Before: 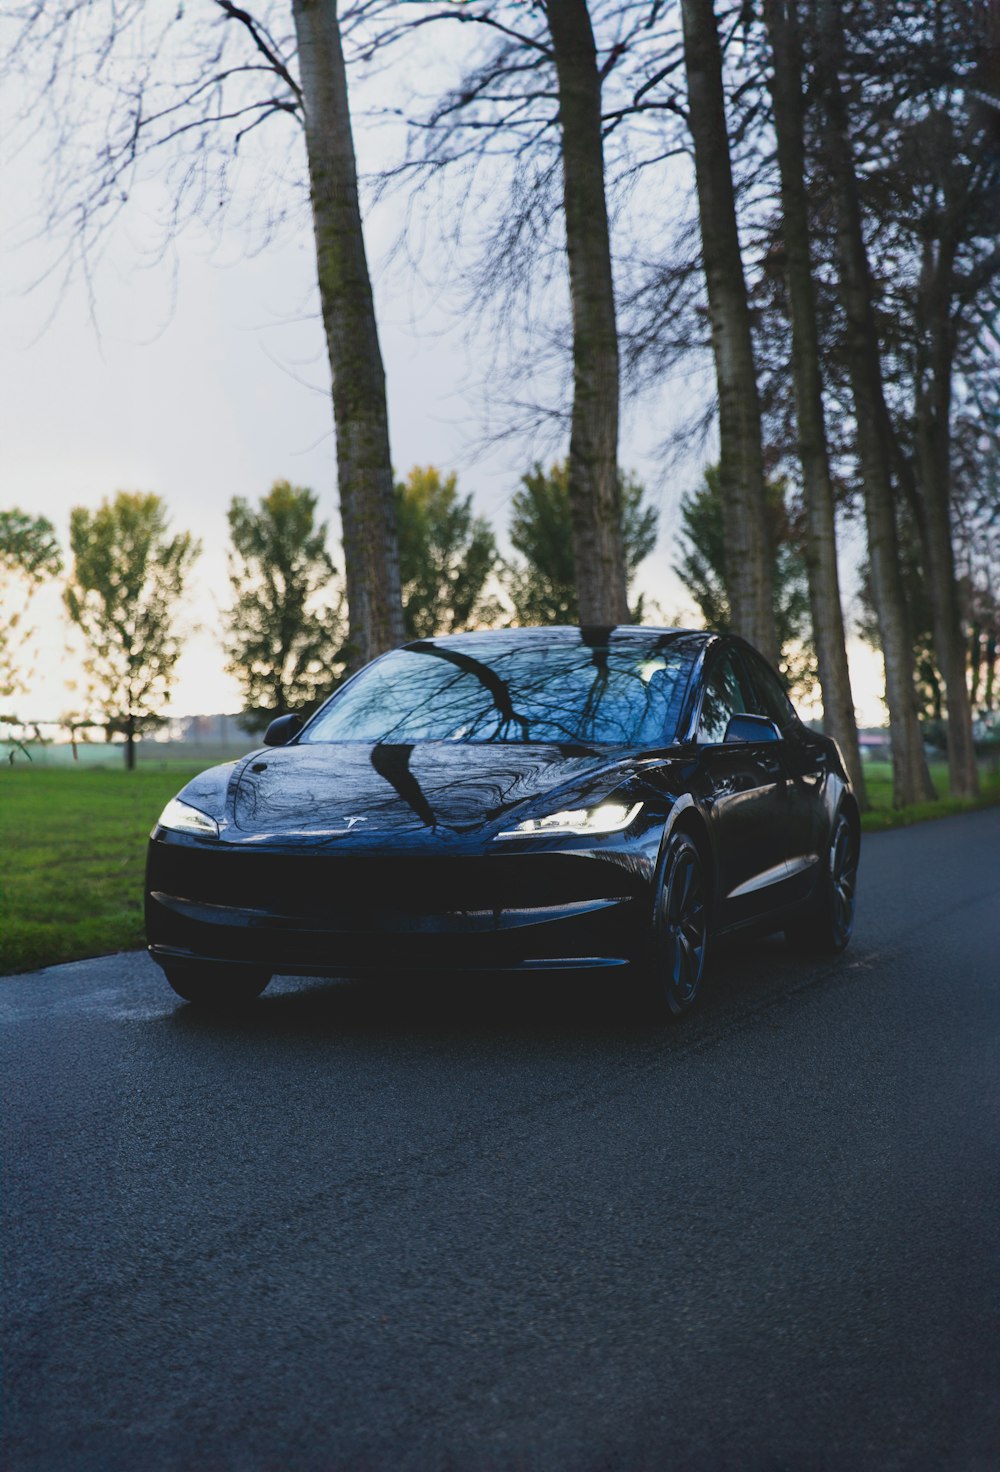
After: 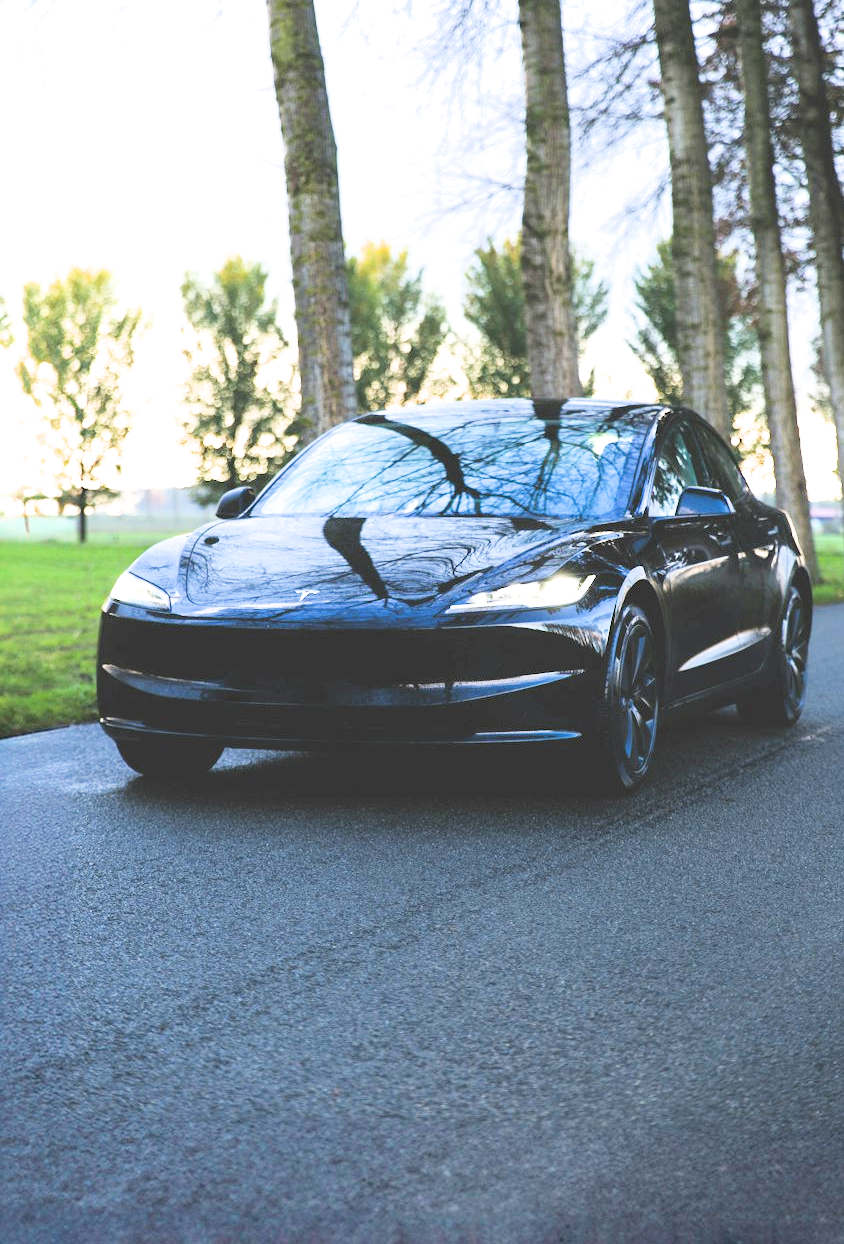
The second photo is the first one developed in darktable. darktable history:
filmic rgb: black relative exposure -5.06 EV, white relative exposure 3.99 EV, hardness 2.89, contrast 1.296
crop and rotate: left 4.869%, top 15.423%, right 10.654%
exposure: exposure 2.278 EV, compensate highlight preservation false
